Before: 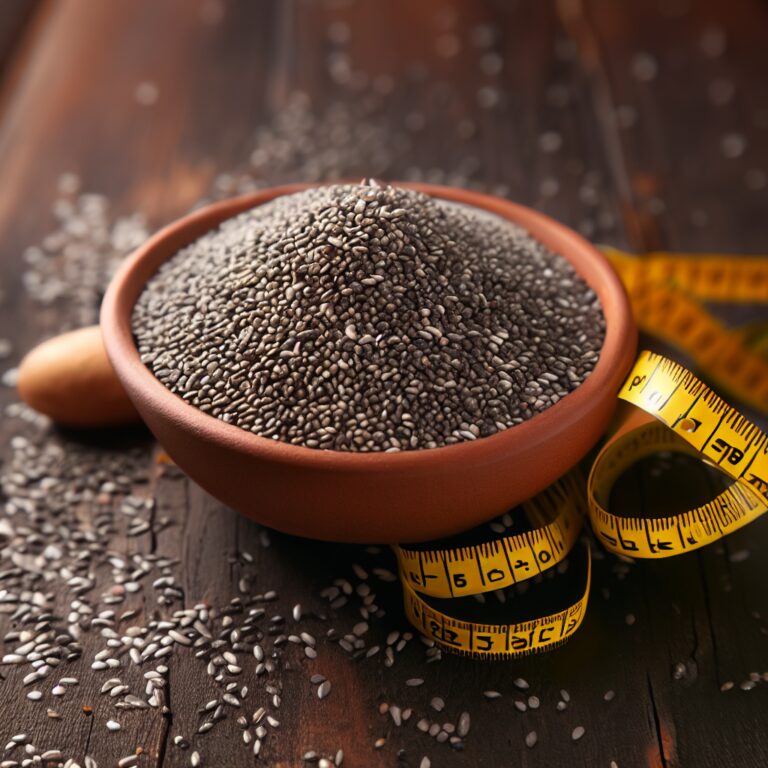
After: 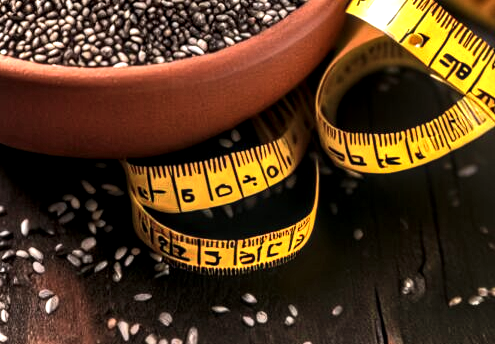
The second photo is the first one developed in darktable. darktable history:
crop and rotate: left 35.509%, top 50.238%, bottom 4.934%
local contrast: detail 160%
shadows and highlights: soften with gaussian
tone equalizer: -8 EV -0.75 EV, -7 EV -0.7 EV, -6 EV -0.6 EV, -5 EV -0.4 EV, -3 EV 0.4 EV, -2 EV 0.6 EV, -1 EV 0.7 EV, +0 EV 0.75 EV, edges refinement/feathering 500, mask exposure compensation -1.57 EV, preserve details no
exposure: exposure 0.367 EV, compensate highlight preservation false
